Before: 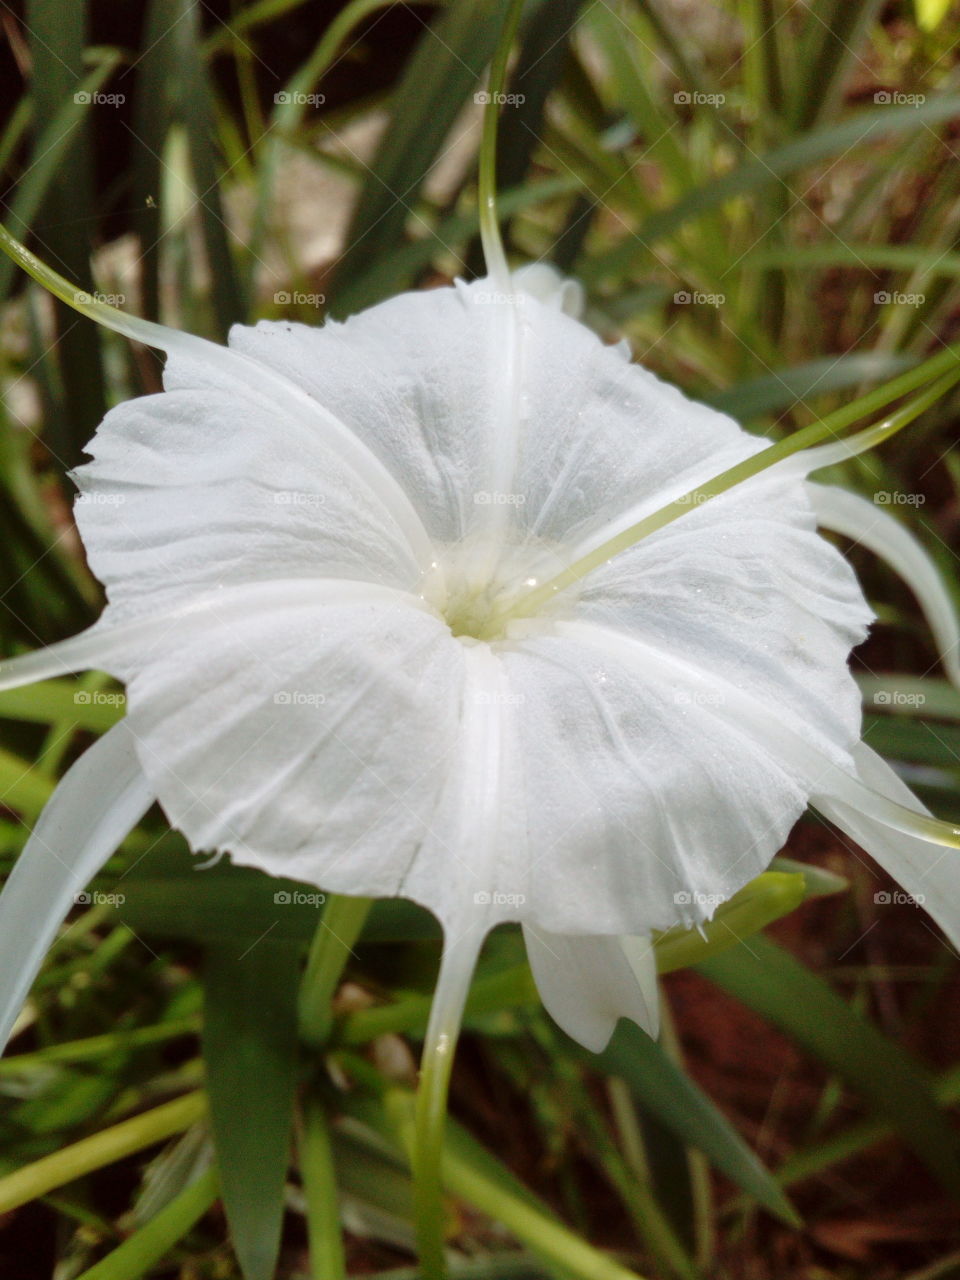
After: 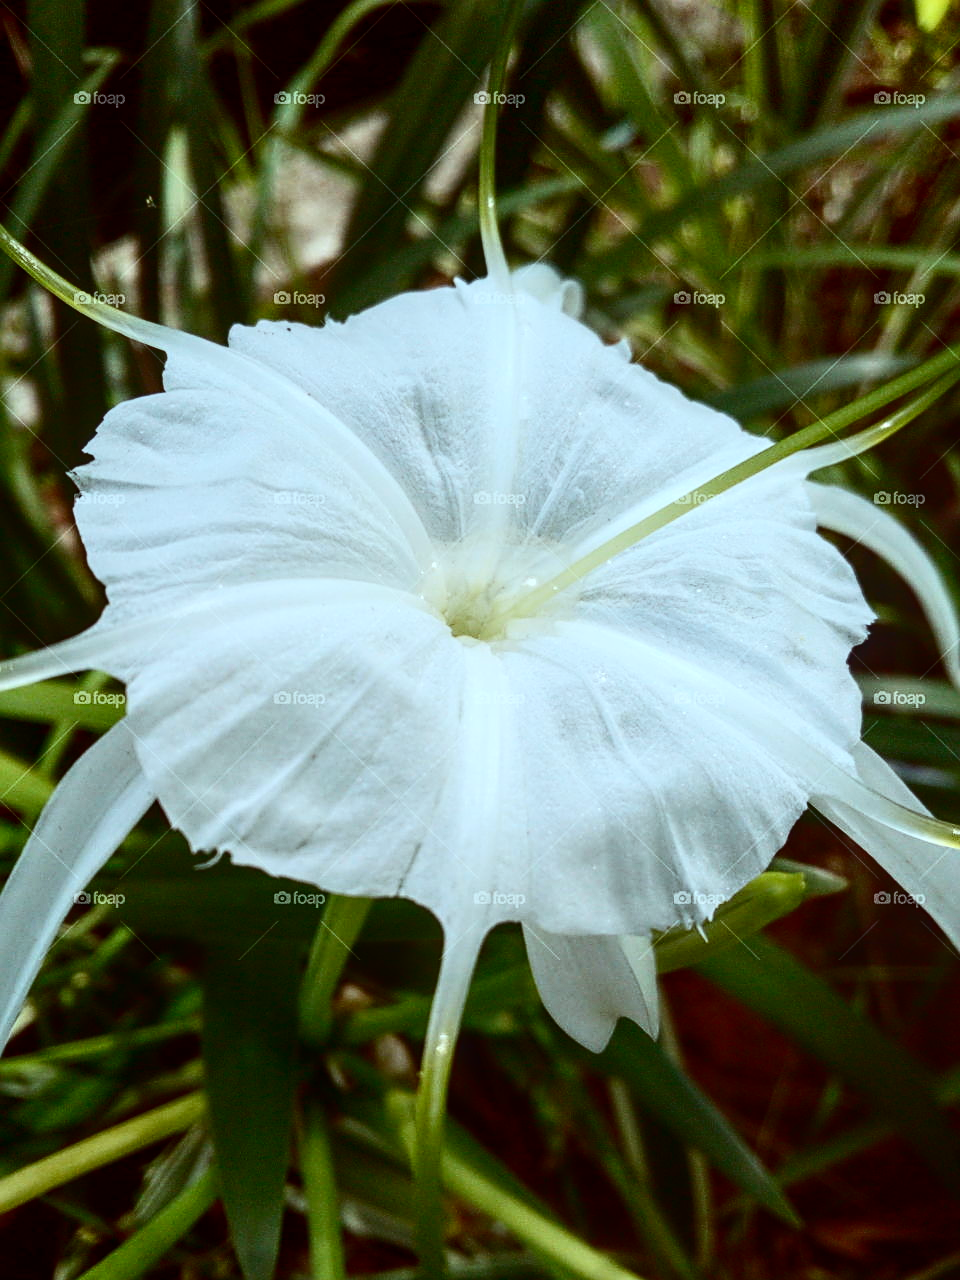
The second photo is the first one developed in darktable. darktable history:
sharpen: on, module defaults
contrast brightness saturation: contrast 0.32, brightness -0.08, saturation 0.17
color correction: highlights a* -10.04, highlights b* -10.37
local contrast: on, module defaults
